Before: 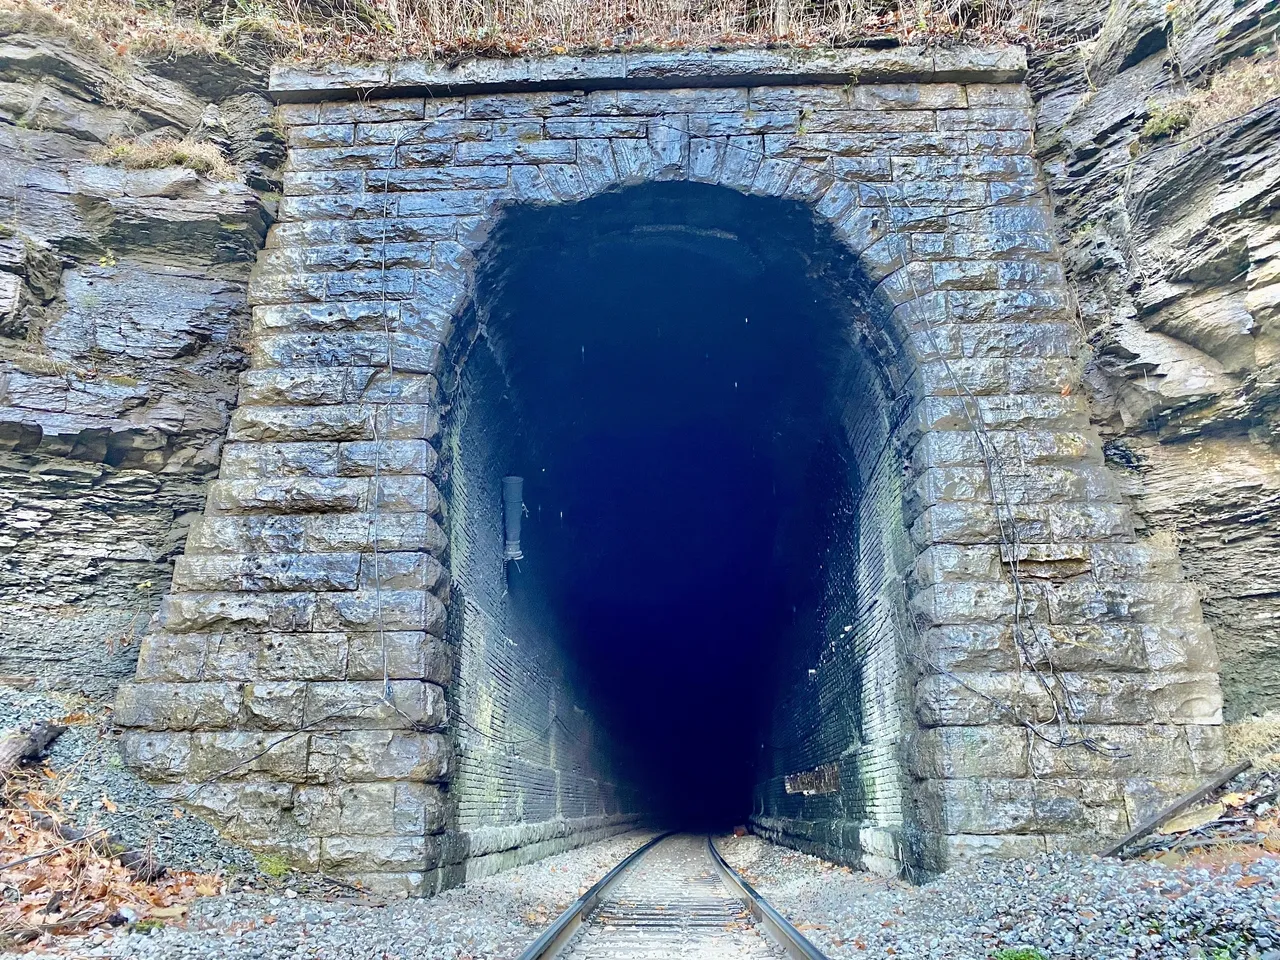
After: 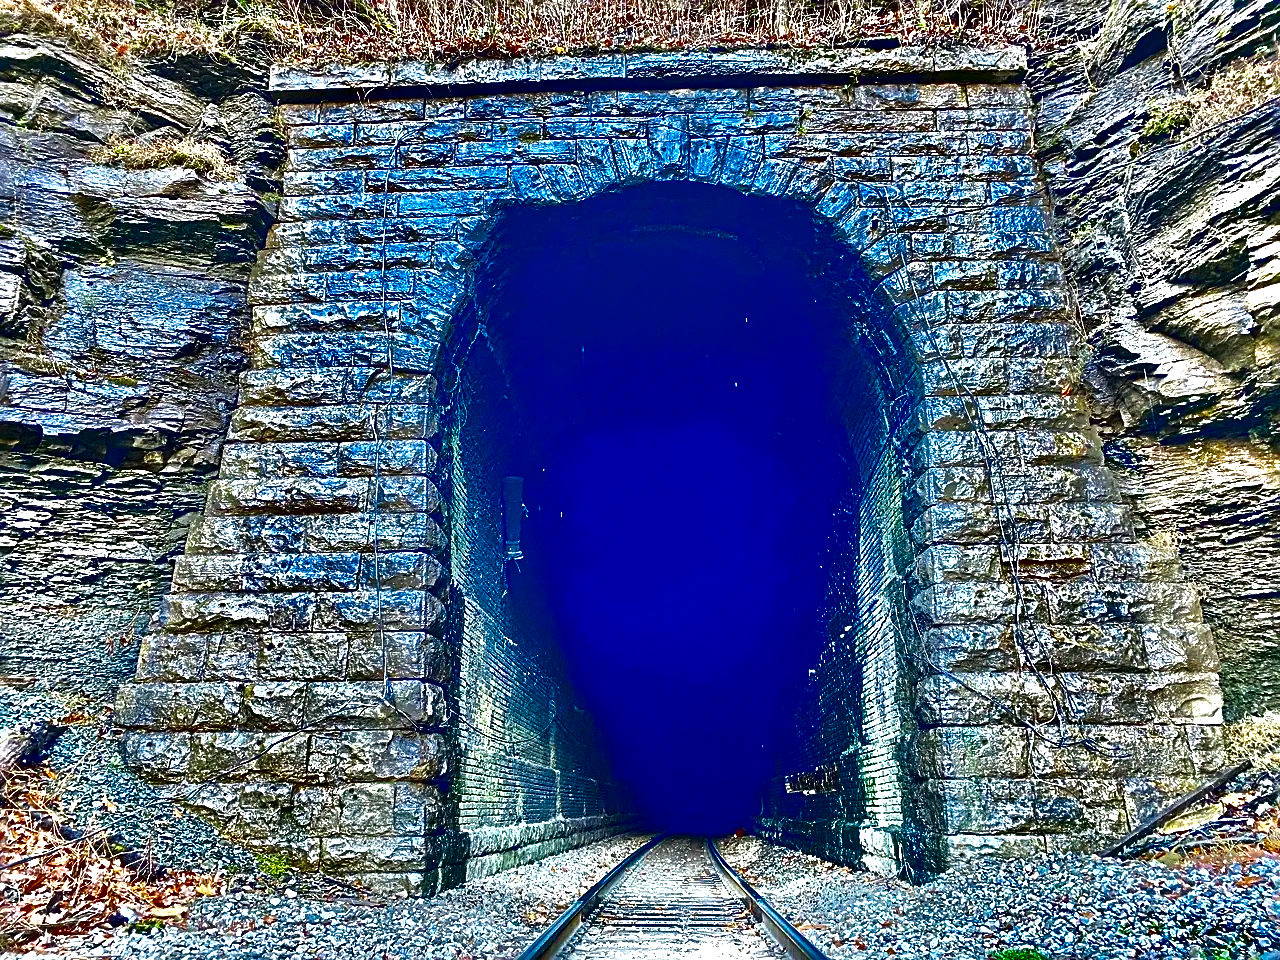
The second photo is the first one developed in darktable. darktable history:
contrast brightness saturation: brightness -1, saturation 1
sharpen: radius 2.817, amount 0.715
exposure: black level correction 0.001, exposure 0.5 EV, compensate exposure bias true, compensate highlight preservation false
